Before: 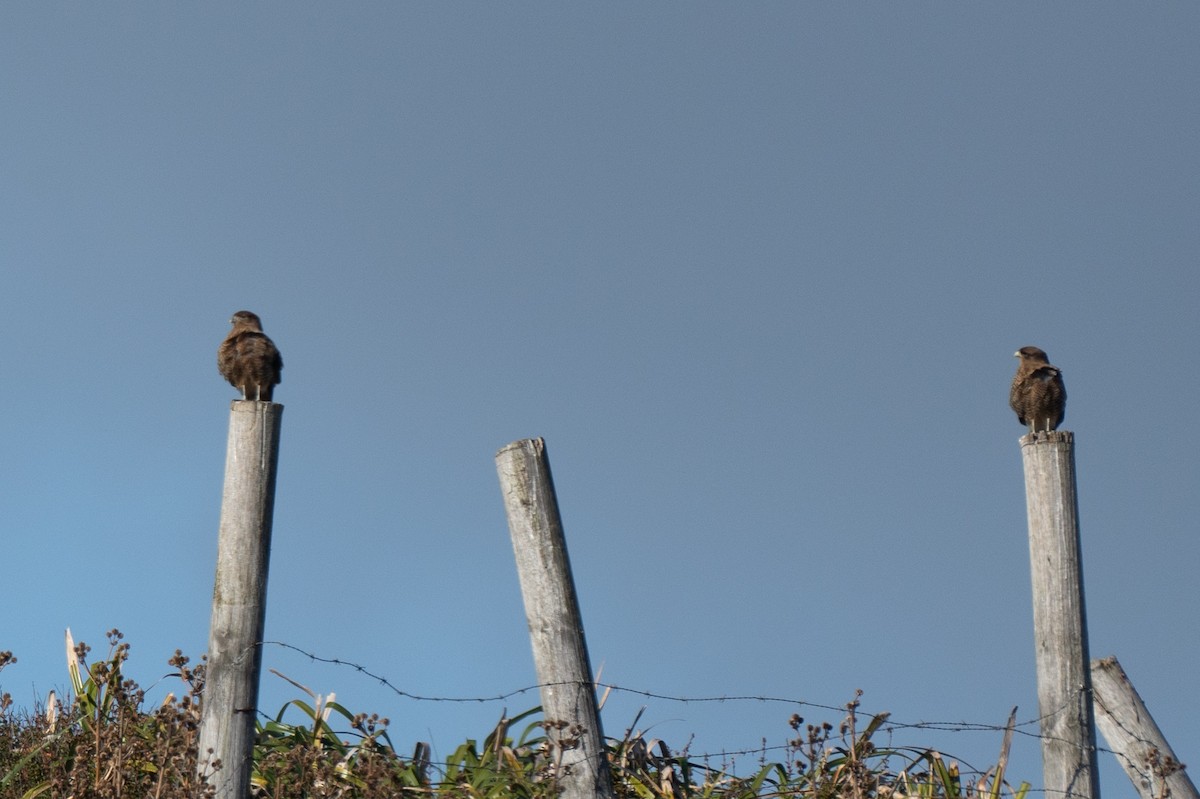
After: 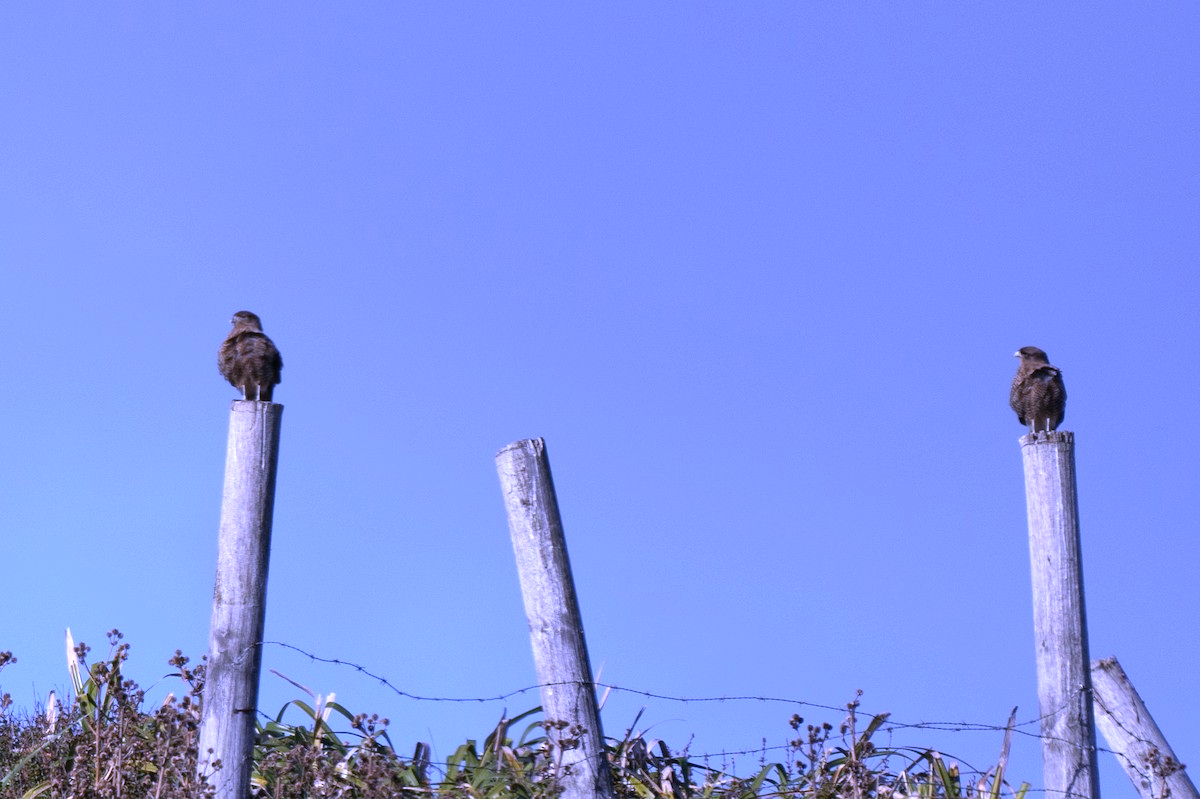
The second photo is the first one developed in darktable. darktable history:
shadows and highlights: radius 110.86, shadows 51.09, white point adjustment 9.16, highlights -4.17, highlights color adjustment 32.2%, soften with gaussian
white balance: red 0.98, blue 1.61
